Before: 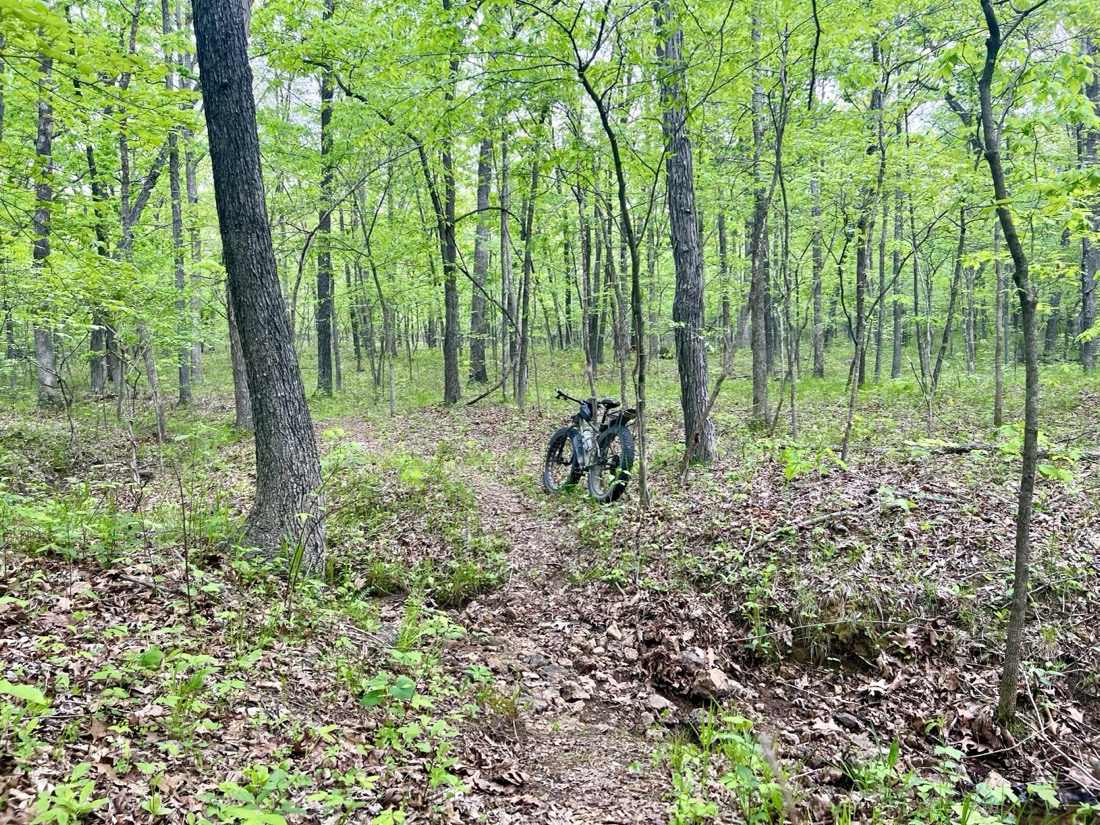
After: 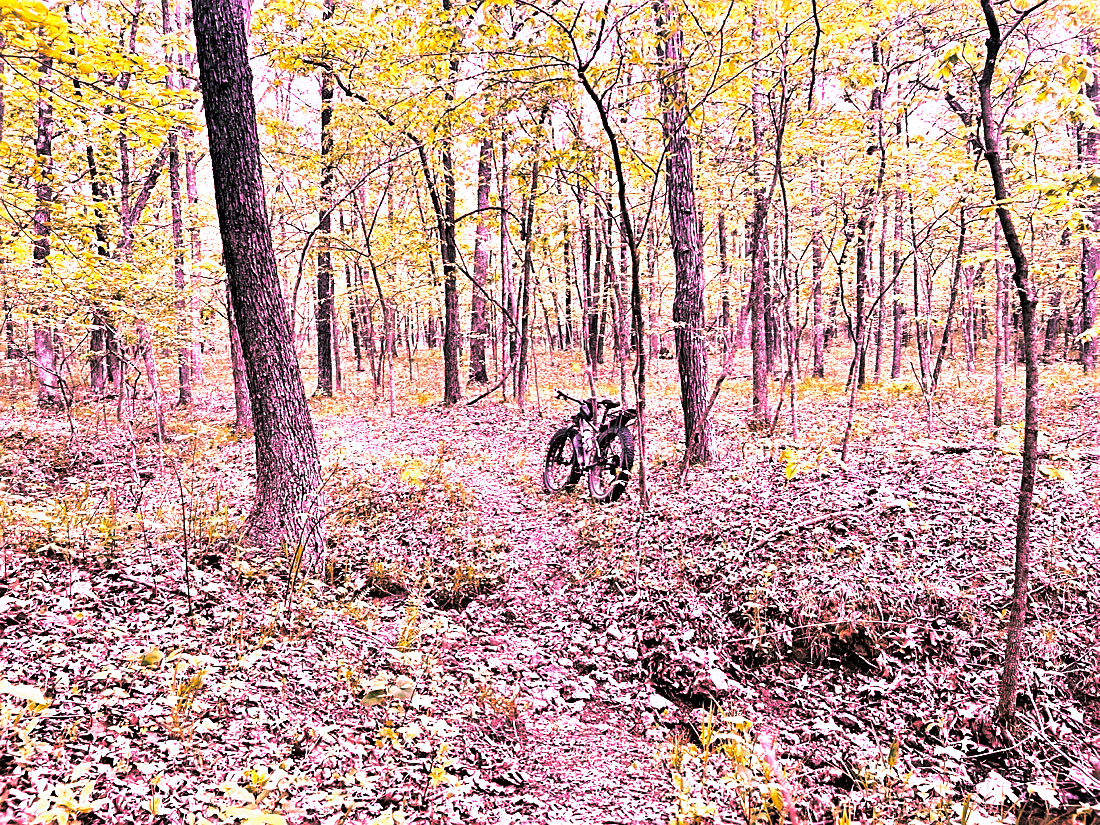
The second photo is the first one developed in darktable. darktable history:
local contrast: mode bilateral grid, contrast 30, coarseness 25, midtone range 0.2
white balance: red 2.044, blue 1.41
color contrast: green-magenta contrast 0.96
contrast brightness saturation: contrast 0.1, brightness 0.02, saturation 0.02
shadows and highlights: shadows -10, white point adjustment 1.5, highlights 10
split-toning: shadows › hue 36°, shadows › saturation 0.05, highlights › hue 10.8°, highlights › saturation 0.15, compress 40%
velvia: strength 6%
color correction: highlights a* 3.12, highlights b* -1.55, shadows a* -0.101, shadows b* 2.52, saturation 0.98
vibrance: vibrance 22%
color zones: curves: ch2 [(0, 0.5) (0.143, 0.5) (0.286, 0.489) (0.415, 0.421) (0.571, 0.5) (0.714, 0.5) (0.857, 0.5) (1, 0.5)]
exposure: black level correction 0.001, exposure 0.14 EV, compensate highlight preservation false
sharpen: amount 0.55
levels: levels [0.101, 0.578, 0.953]
haze removal: strength 0.12, distance 0.25, compatibility mode true, adaptive false
